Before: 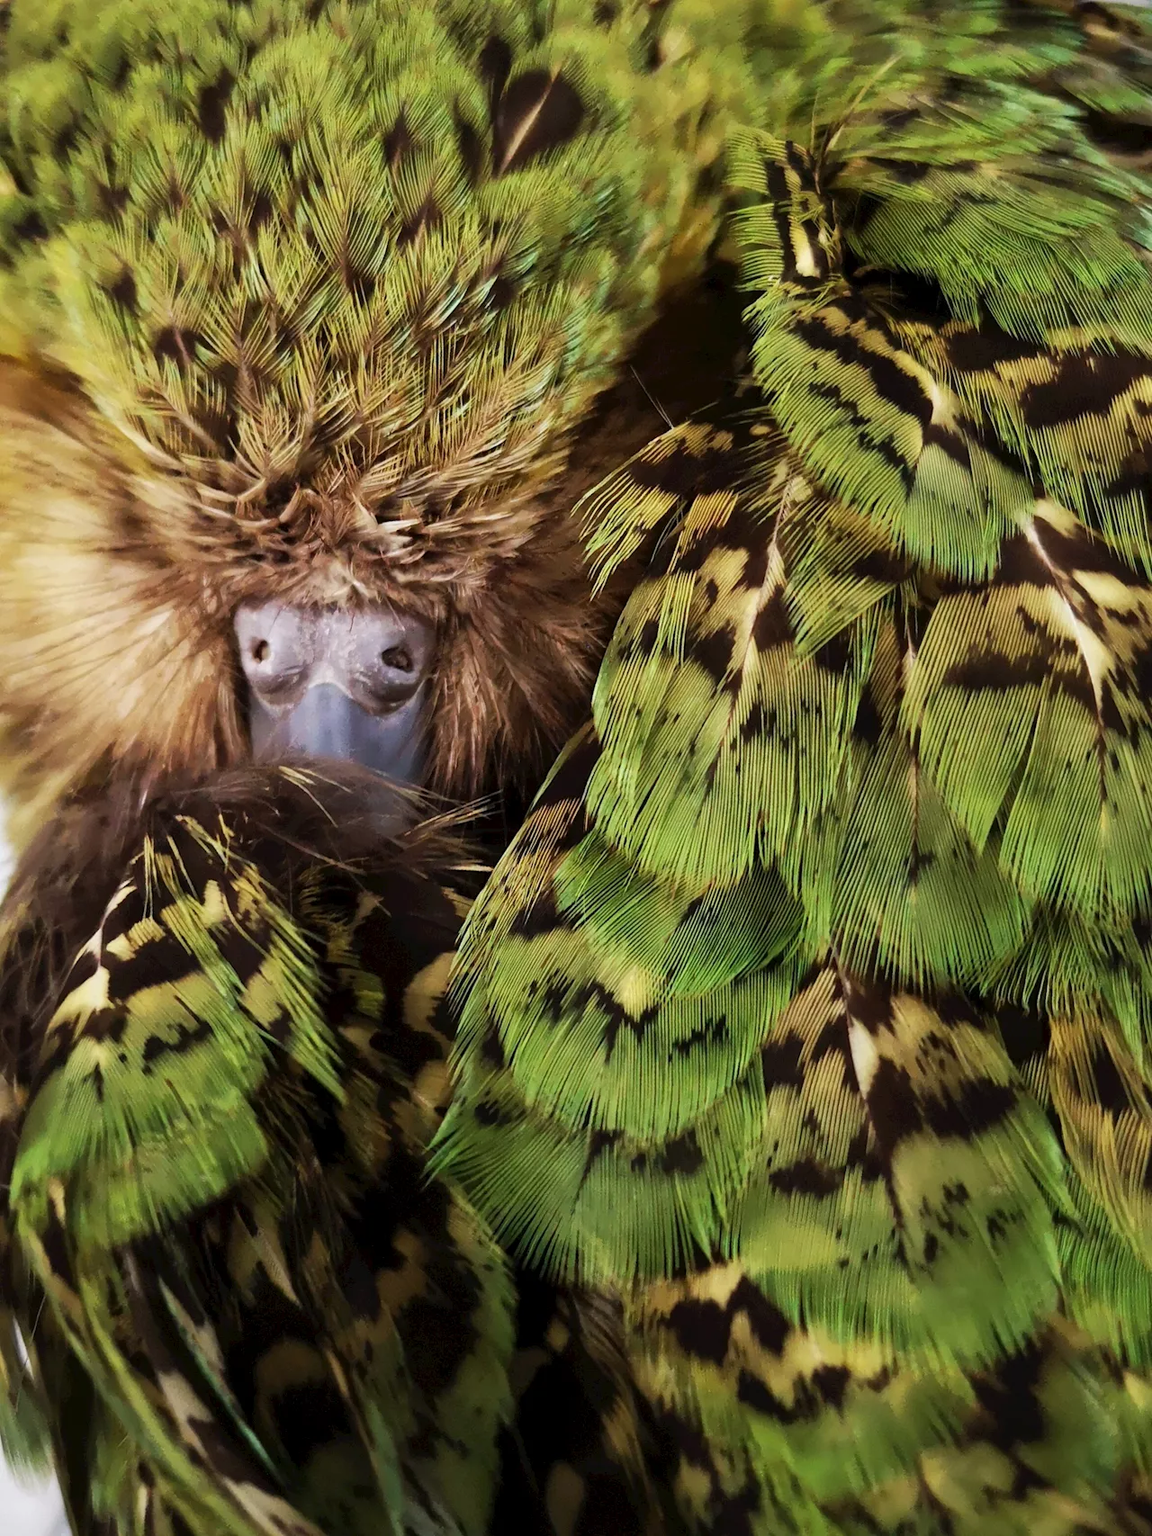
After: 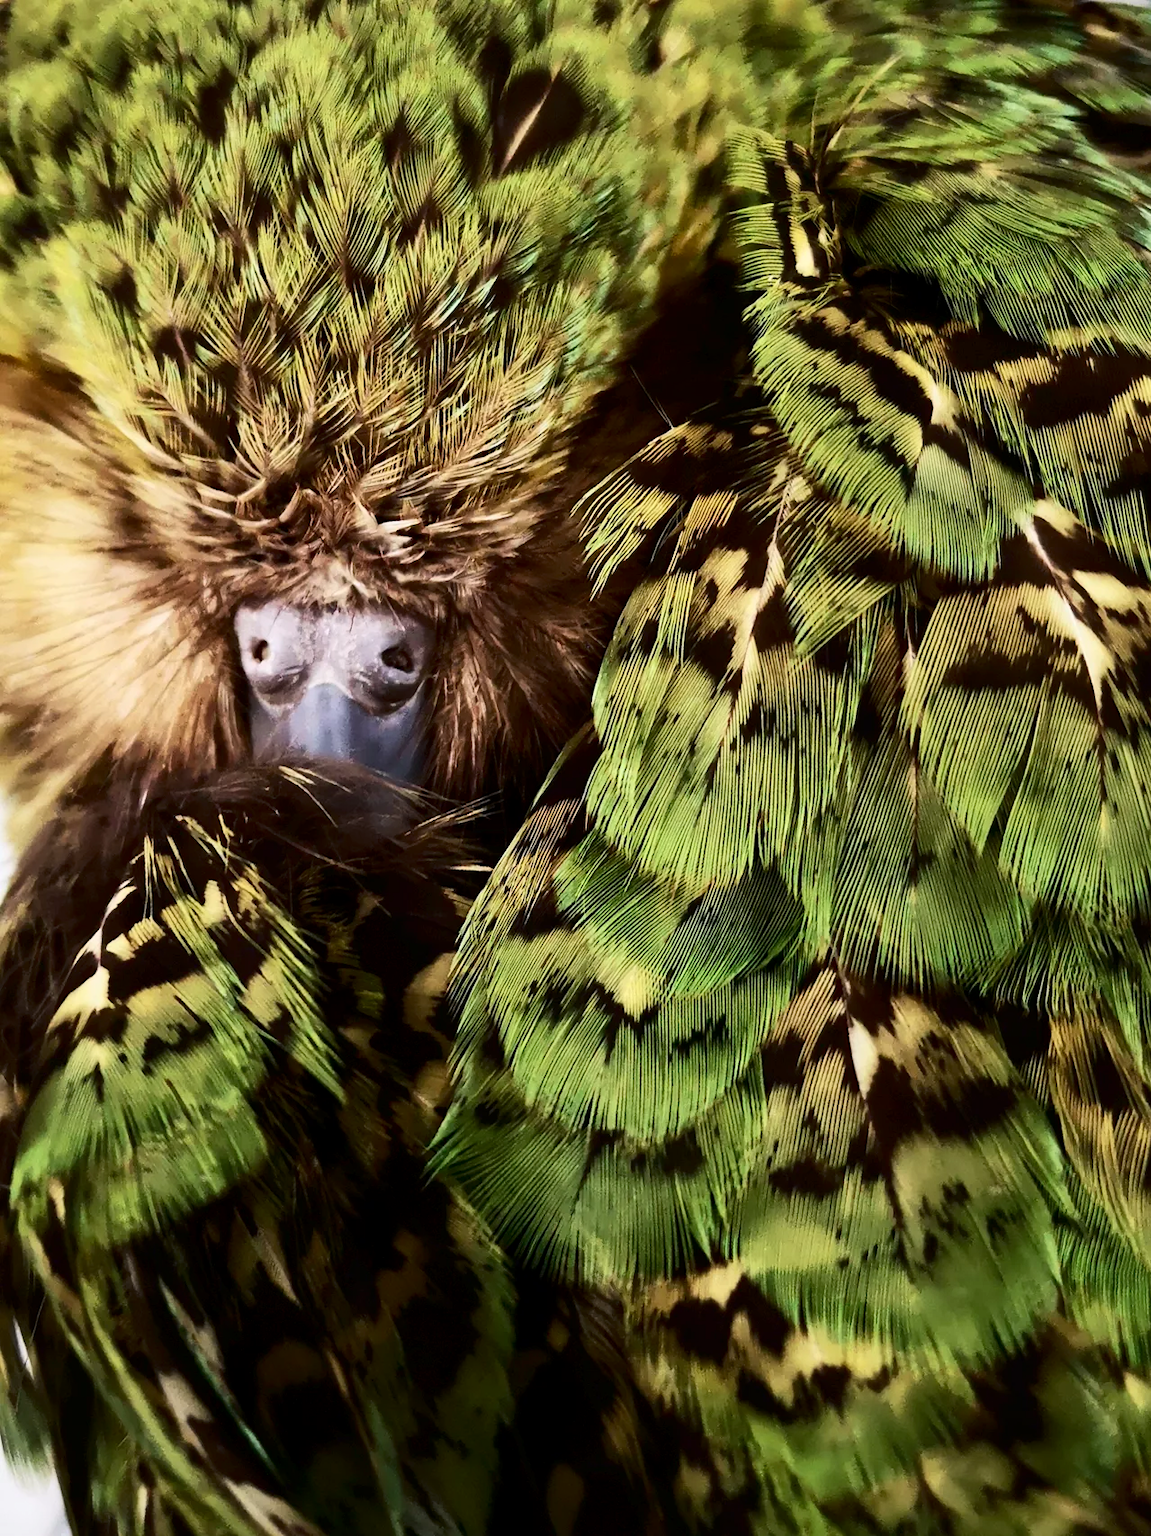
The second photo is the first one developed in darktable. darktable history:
contrast brightness saturation: contrast 0.296
exposure: black level correction 0.001, compensate highlight preservation false
